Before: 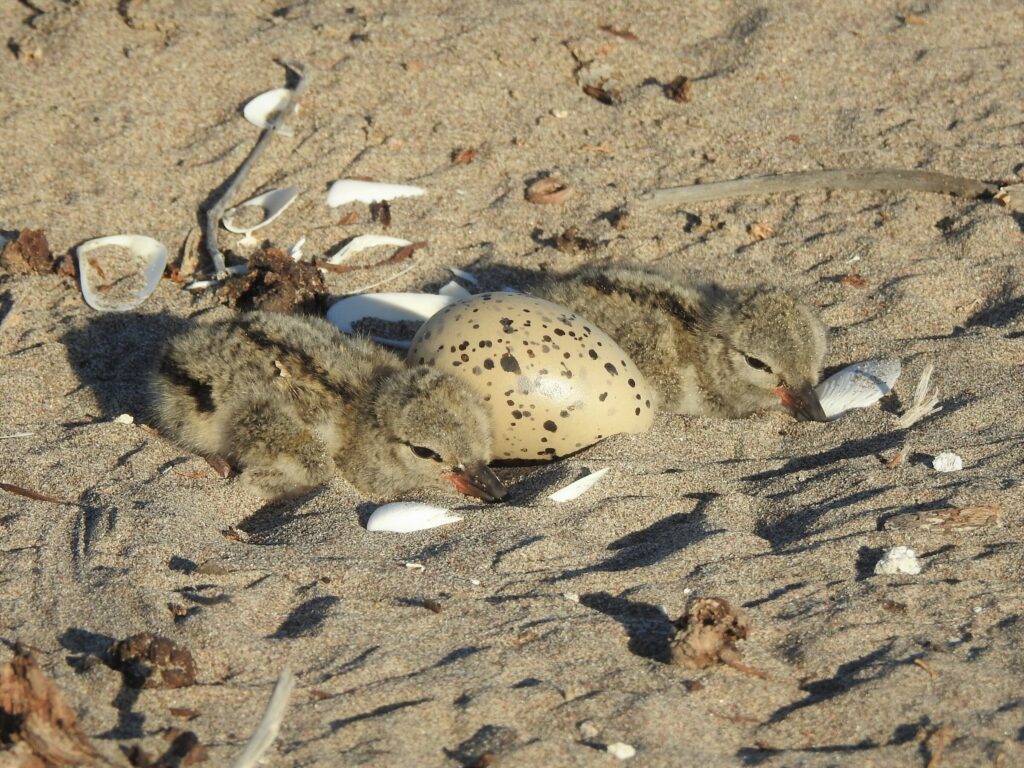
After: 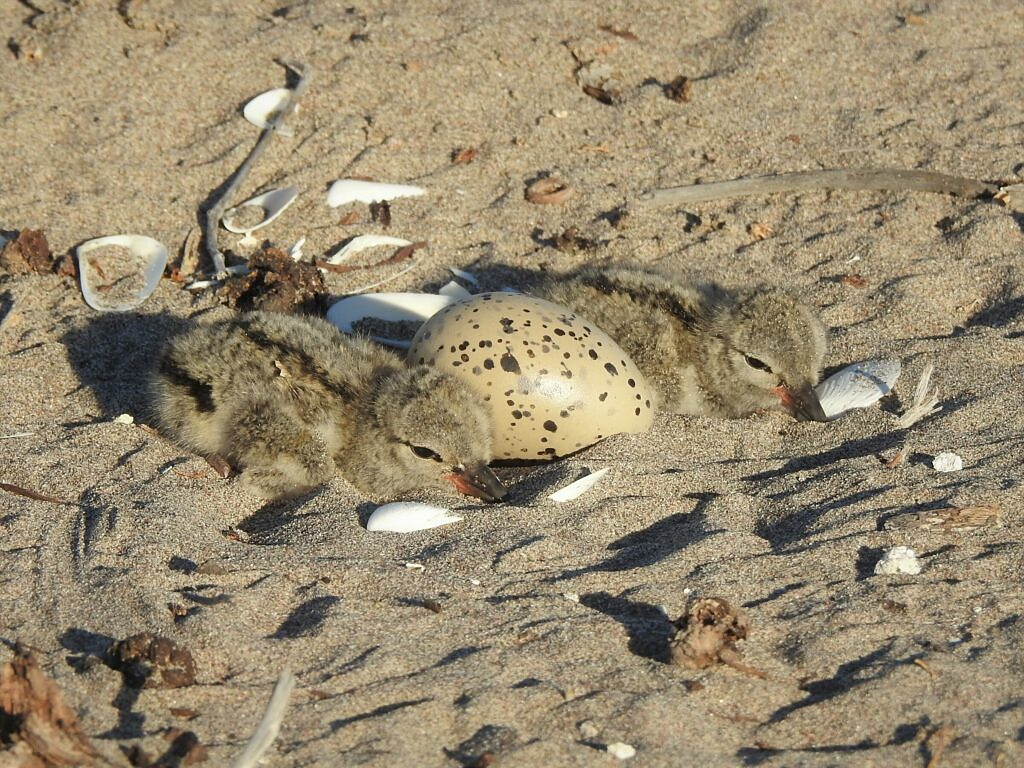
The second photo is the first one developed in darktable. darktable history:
sharpen: radius 0.97, amount 0.606
